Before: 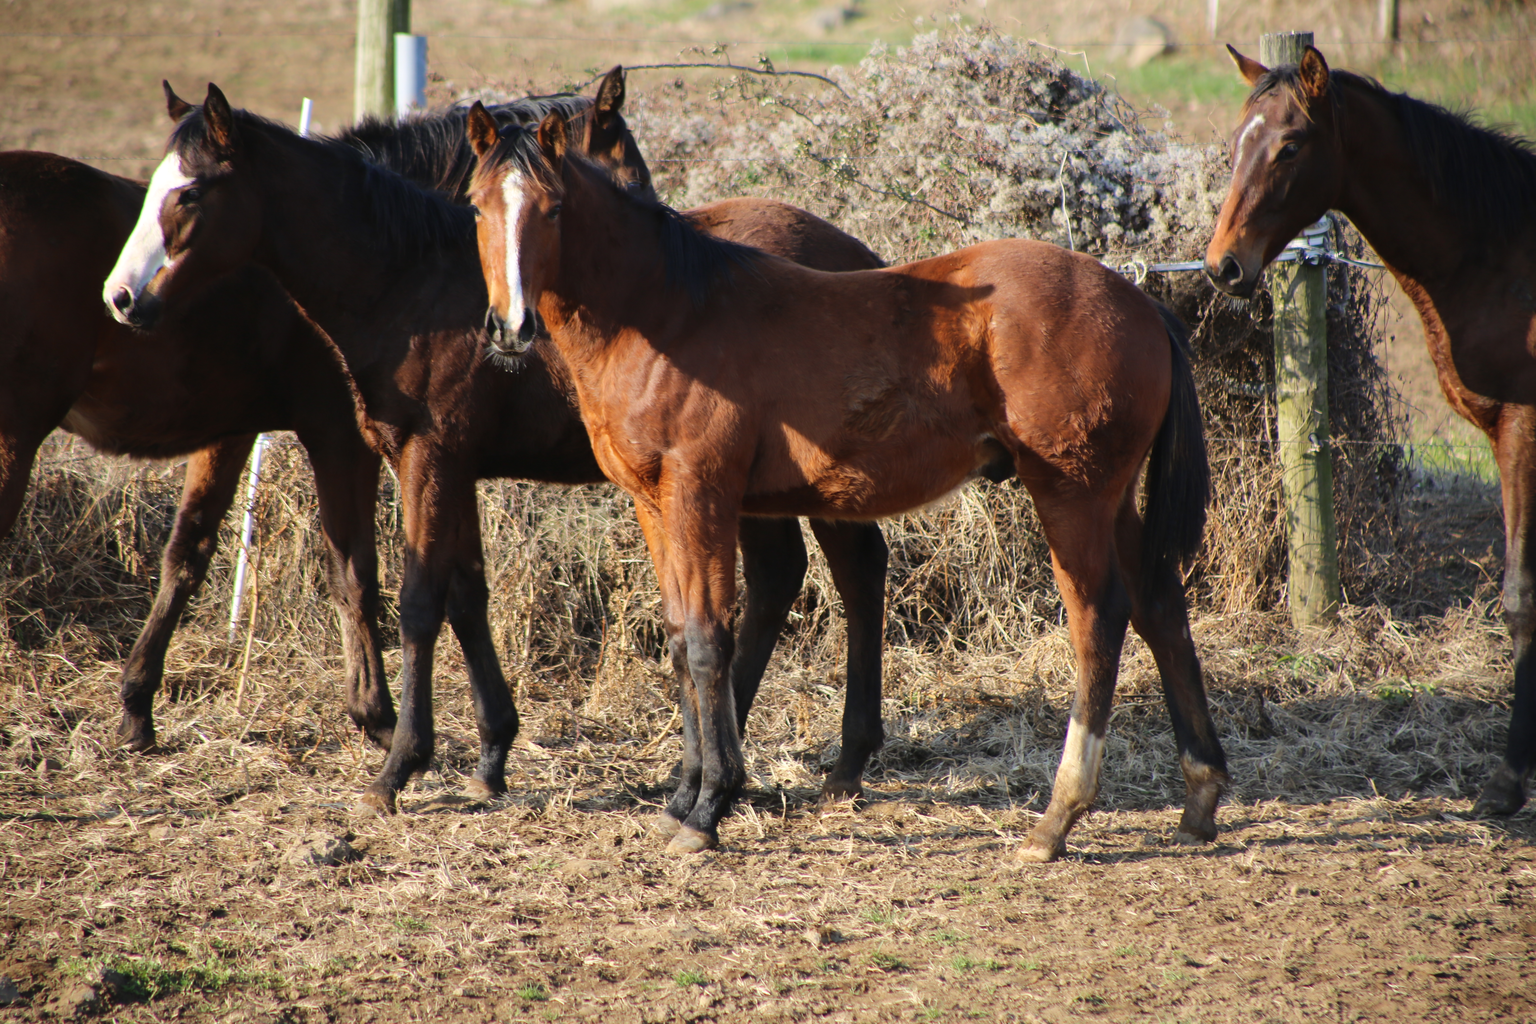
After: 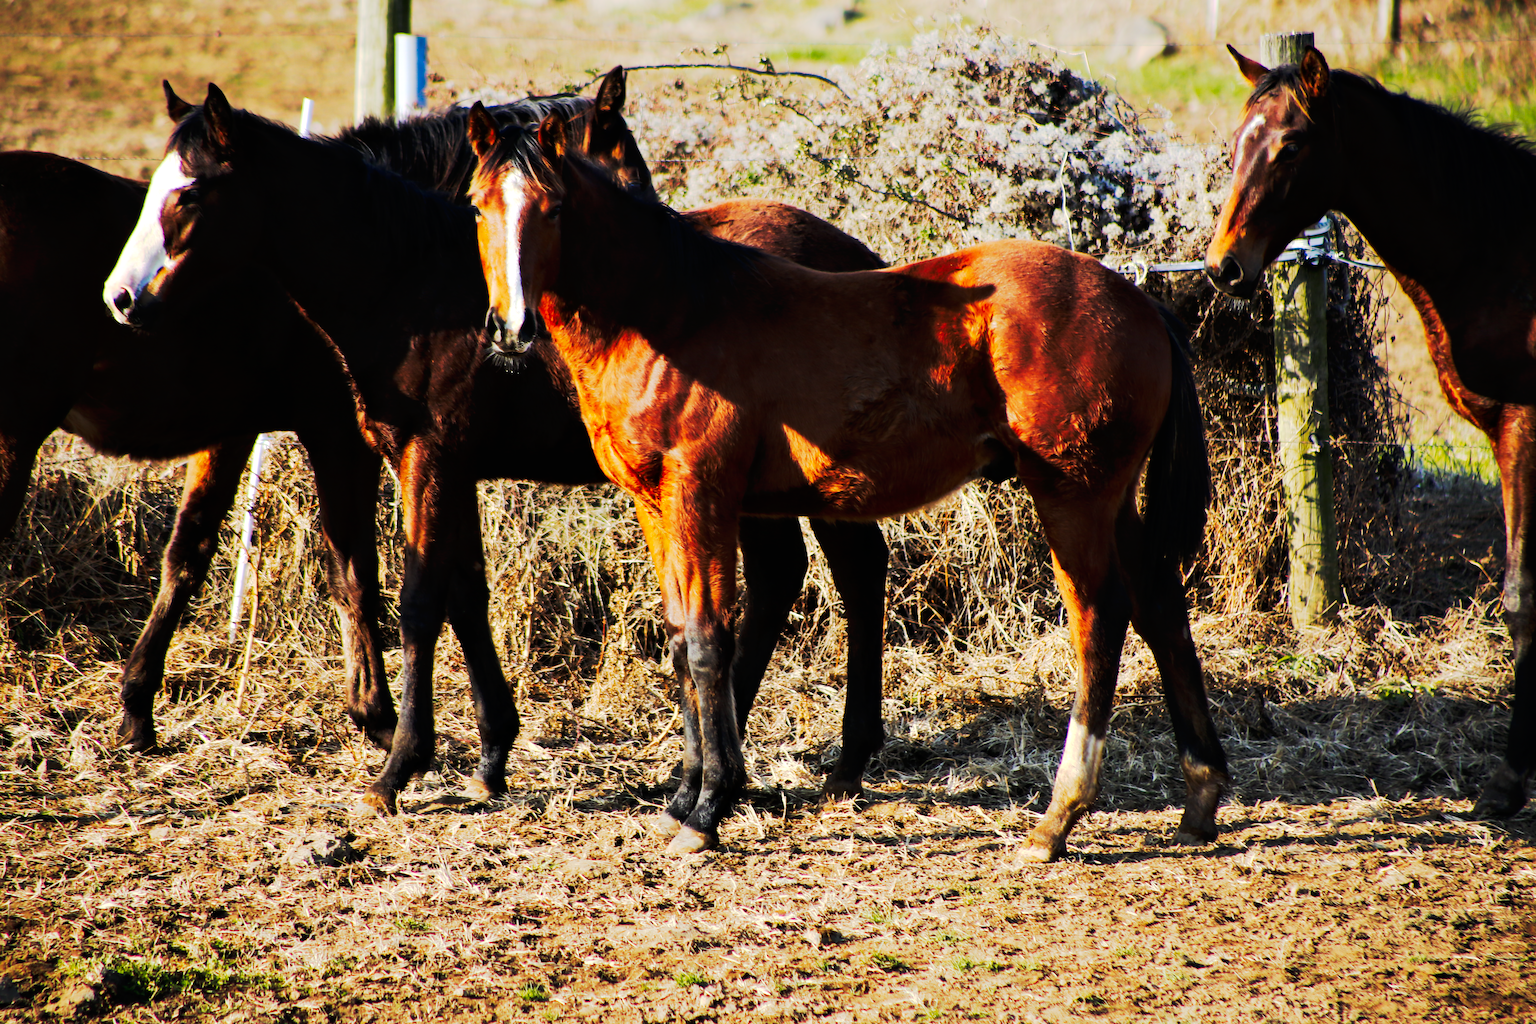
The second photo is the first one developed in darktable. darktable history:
tone curve: curves: ch0 [(0, 0) (0.003, 0.002) (0.011, 0.004) (0.025, 0.005) (0.044, 0.009) (0.069, 0.013) (0.1, 0.017) (0.136, 0.036) (0.177, 0.066) (0.224, 0.102) (0.277, 0.143) (0.335, 0.197) (0.399, 0.268) (0.468, 0.389) (0.543, 0.549) (0.623, 0.714) (0.709, 0.801) (0.801, 0.854) (0.898, 0.9) (1, 1)], preserve colors none
color zones: curves: ch2 [(0, 0.5) (0.143, 0.5) (0.286, 0.489) (0.415, 0.421) (0.571, 0.5) (0.714, 0.5) (0.857, 0.5) (1, 0.5)]
contrast equalizer: octaves 7, y [[0.6 ×6], [0.55 ×6], [0 ×6], [0 ×6], [0 ×6]], mix 0.316
